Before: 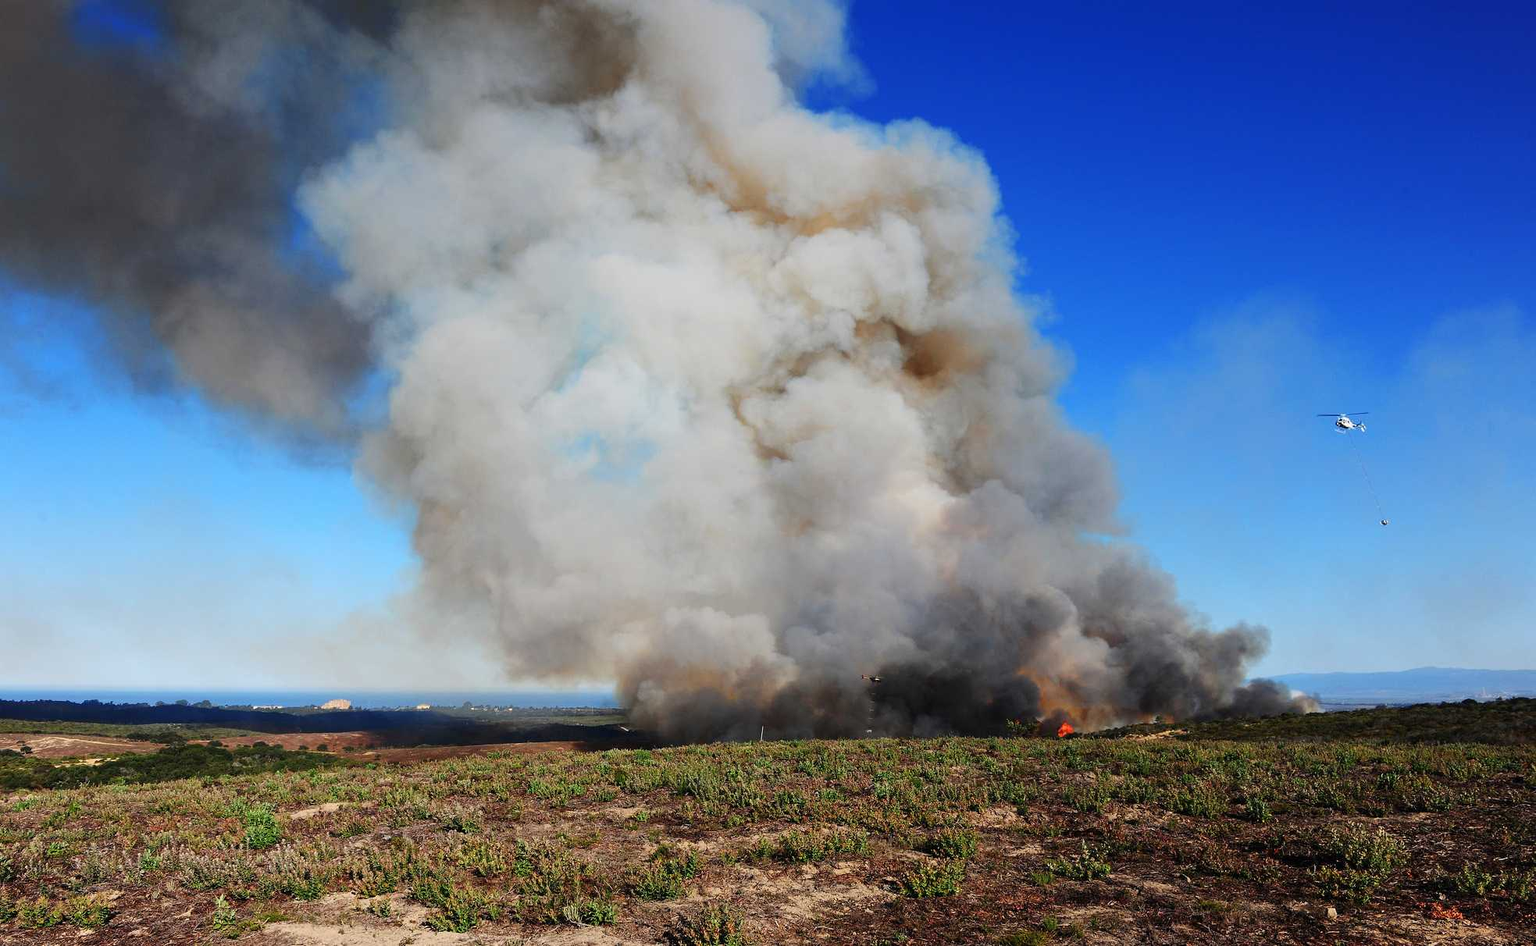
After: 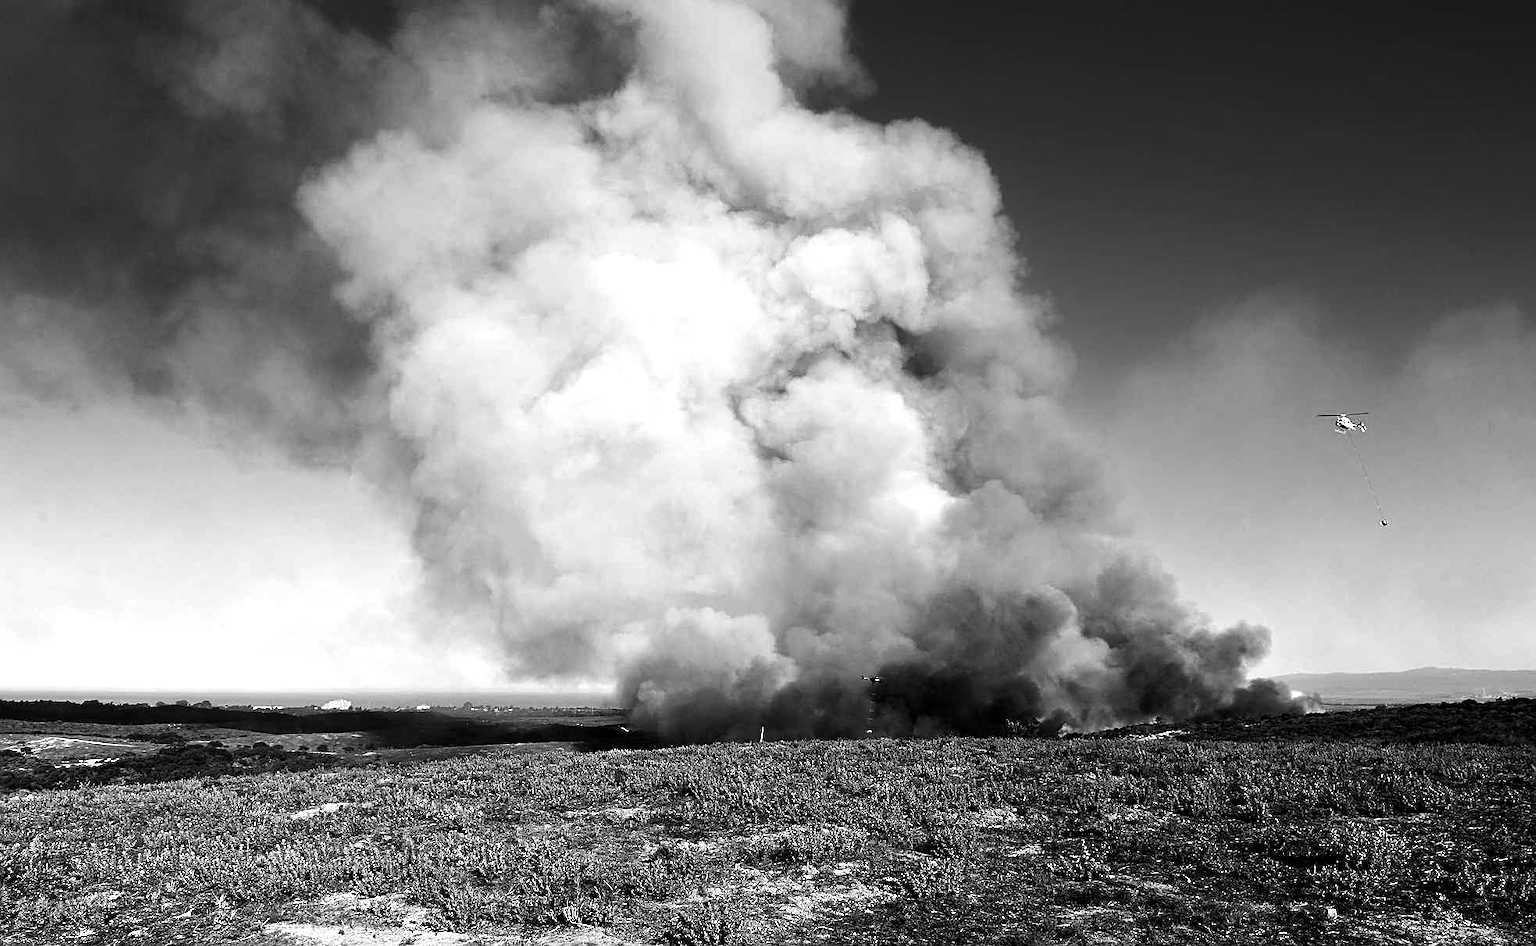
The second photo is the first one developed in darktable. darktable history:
color balance rgb: shadows lift › luminance -7.7%, shadows lift › chroma 2.13%, shadows lift › hue 165.27°, power › luminance -7.77%, power › chroma 1.1%, power › hue 215.88°, highlights gain › luminance 15.15%, highlights gain › chroma 7%, highlights gain › hue 125.57°, global offset › luminance -0.33%, global offset › chroma 0.11%, global offset › hue 165.27°, perceptual saturation grading › global saturation 24.42%, perceptual saturation grading › highlights -24.42%, perceptual saturation grading › mid-tones 24.42%, perceptual saturation grading › shadows 40%, perceptual brilliance grading › global brilliance -5%, perceptual brilliance grading › highlights 24.42%, perceptual brilliance grading › mid-tones 7%, perceptual brilliance grading › shadows -5%
sharpen: on, module defaults
white balance: red 1.004, blue 1.096
monochrome: a -4.13, b 5.16, size 1
